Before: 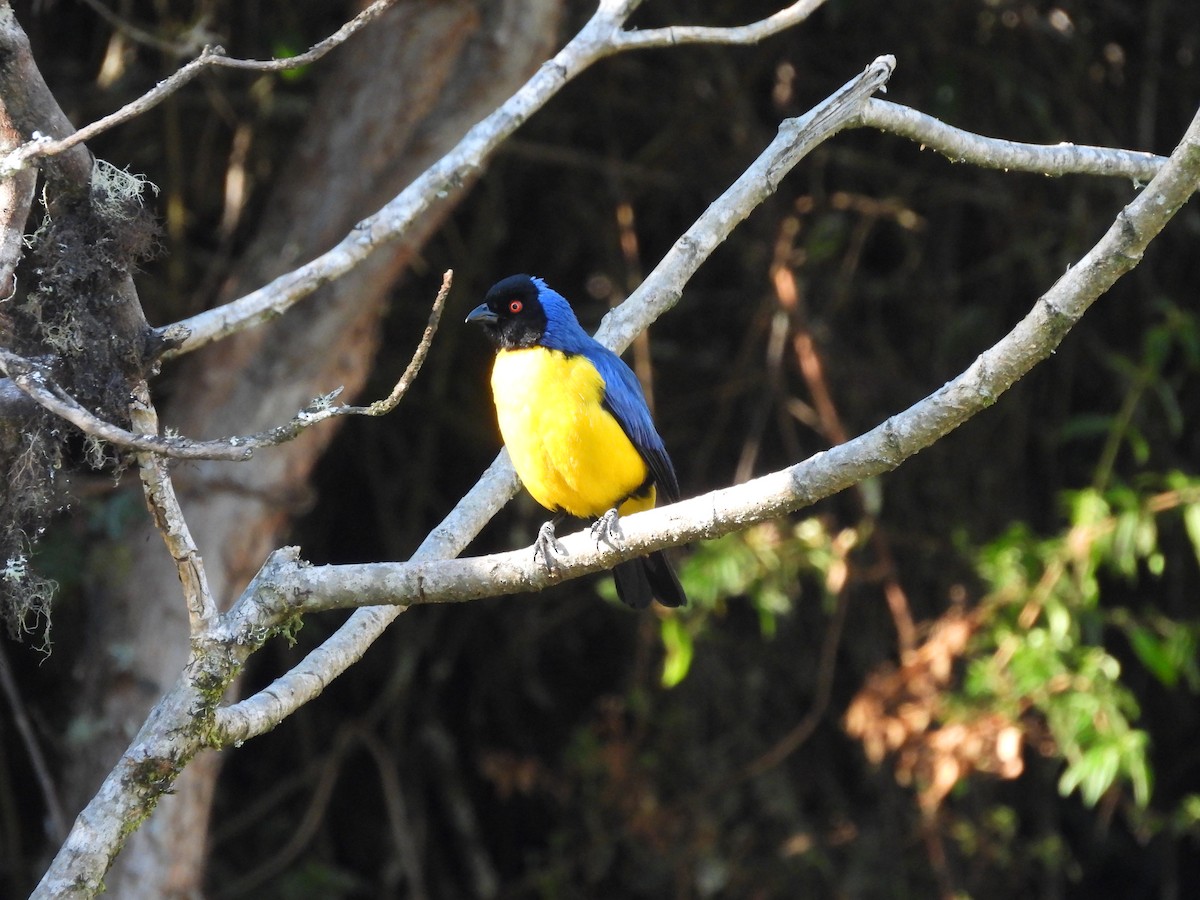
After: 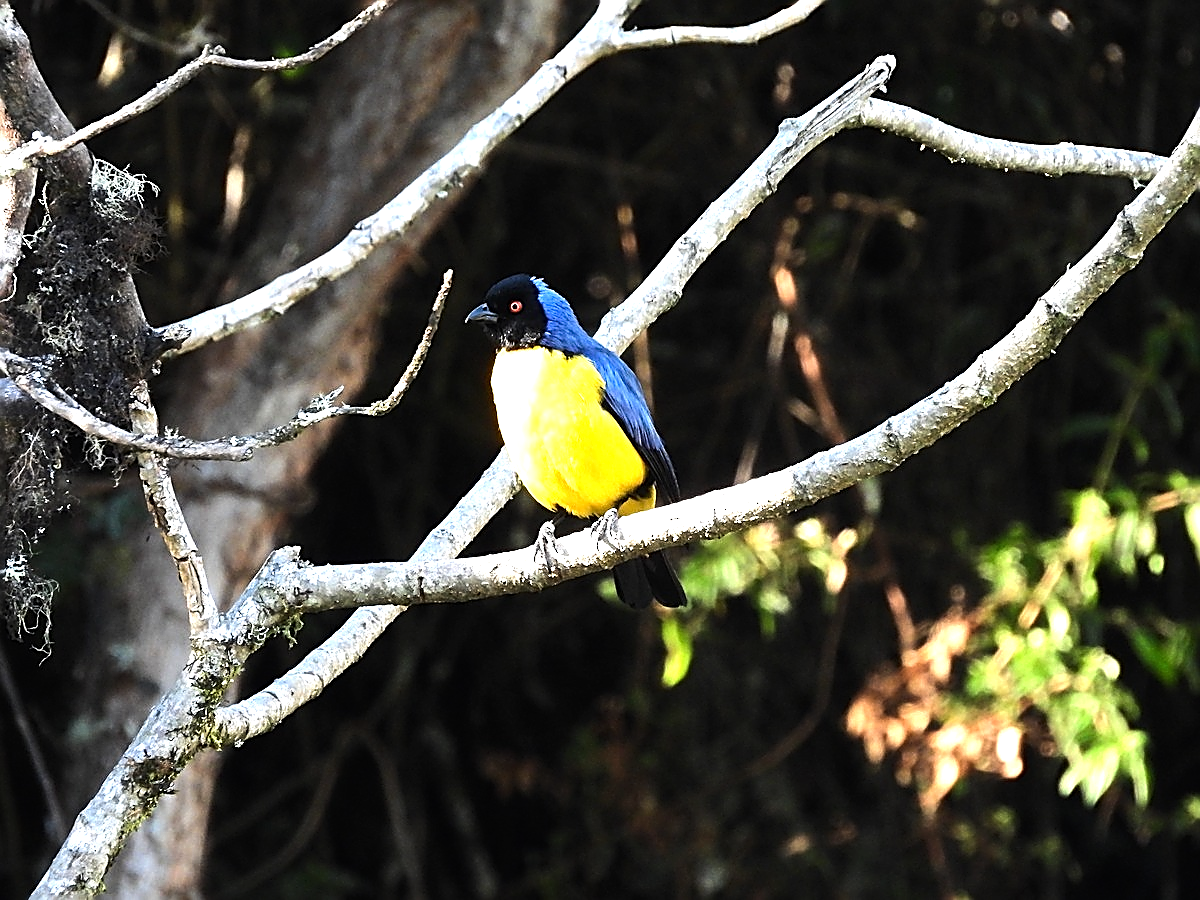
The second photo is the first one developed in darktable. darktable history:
sharpen: radius 1.701, amount 1.285
tone equalizer: -8 EV -1.08 EV, -7 EV -0.973 EV, -6 EV -0.883 EV, -5 EV -0.55 EV, -3 EV 0.61 EV, -2 EV 0.853 EV, -1 EV 1 EV, +0 EV 1.07 EV, edges refinement/feathering 500, mask exposure compensation -1.57 EV, preserve details no
